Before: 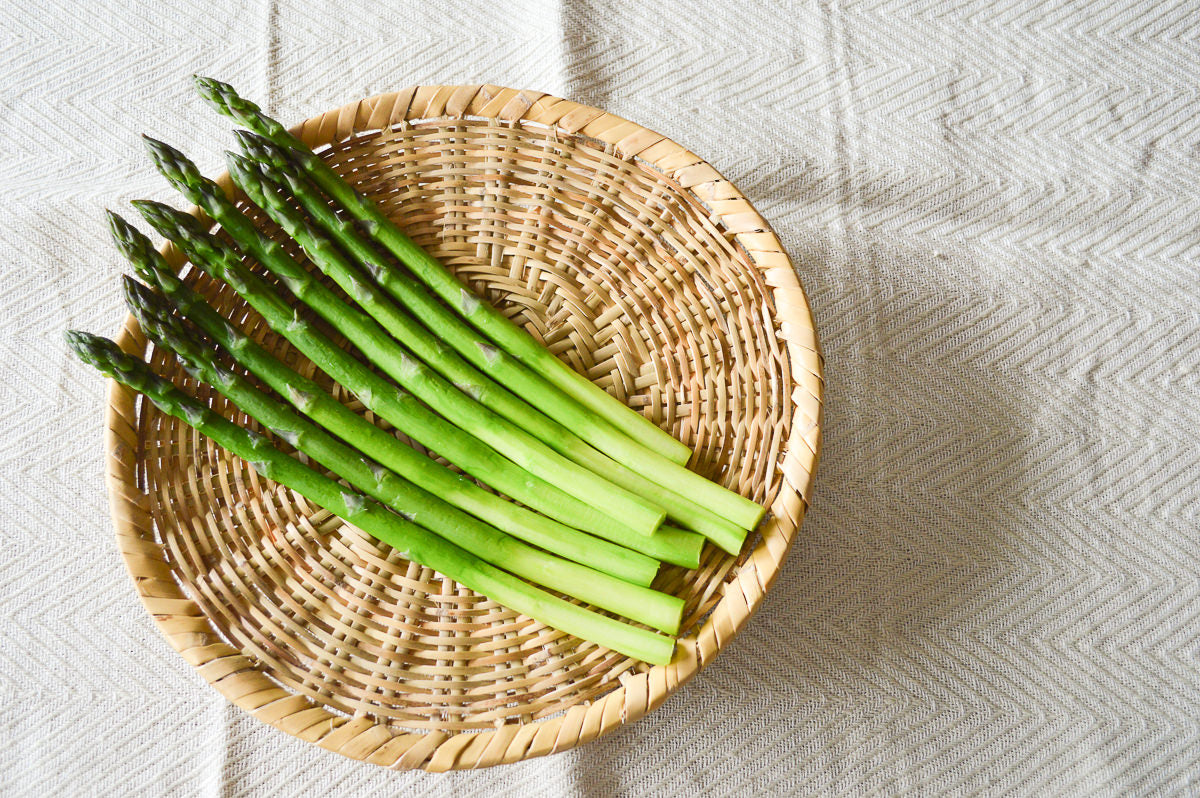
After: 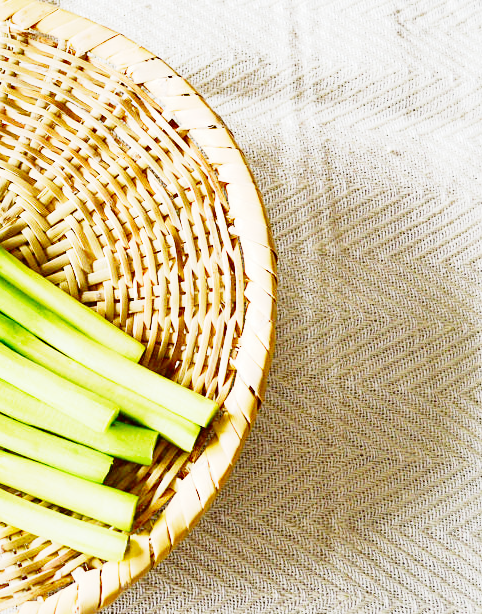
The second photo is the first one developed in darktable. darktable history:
base curve: curves: ch0 [(0, 0) (0, 0.001) (0.001, 0.001) (0.004, 0.002) (0.007, 0.004) (0.015, 0.013) (0.033, 0.045) (0.052, 0.096) (0.075, 0.17) (0.099, 0.241) (0.163, 0.42) (0.219, 0.55) (0.259, 0.616) (0.327, 0.722) (0.365, 0.765) (0.522, 0.873) (0.547, 0.881) (0.689, 0.919) (0.826, 0.952) (1, 1)], preserve colors none
crop: left 45.594%, top 13.113%, right 14.2%, bottom 9.905%
contrast brightness saturation: contrast 0.105, brightness -0.263, saturation 0.139
